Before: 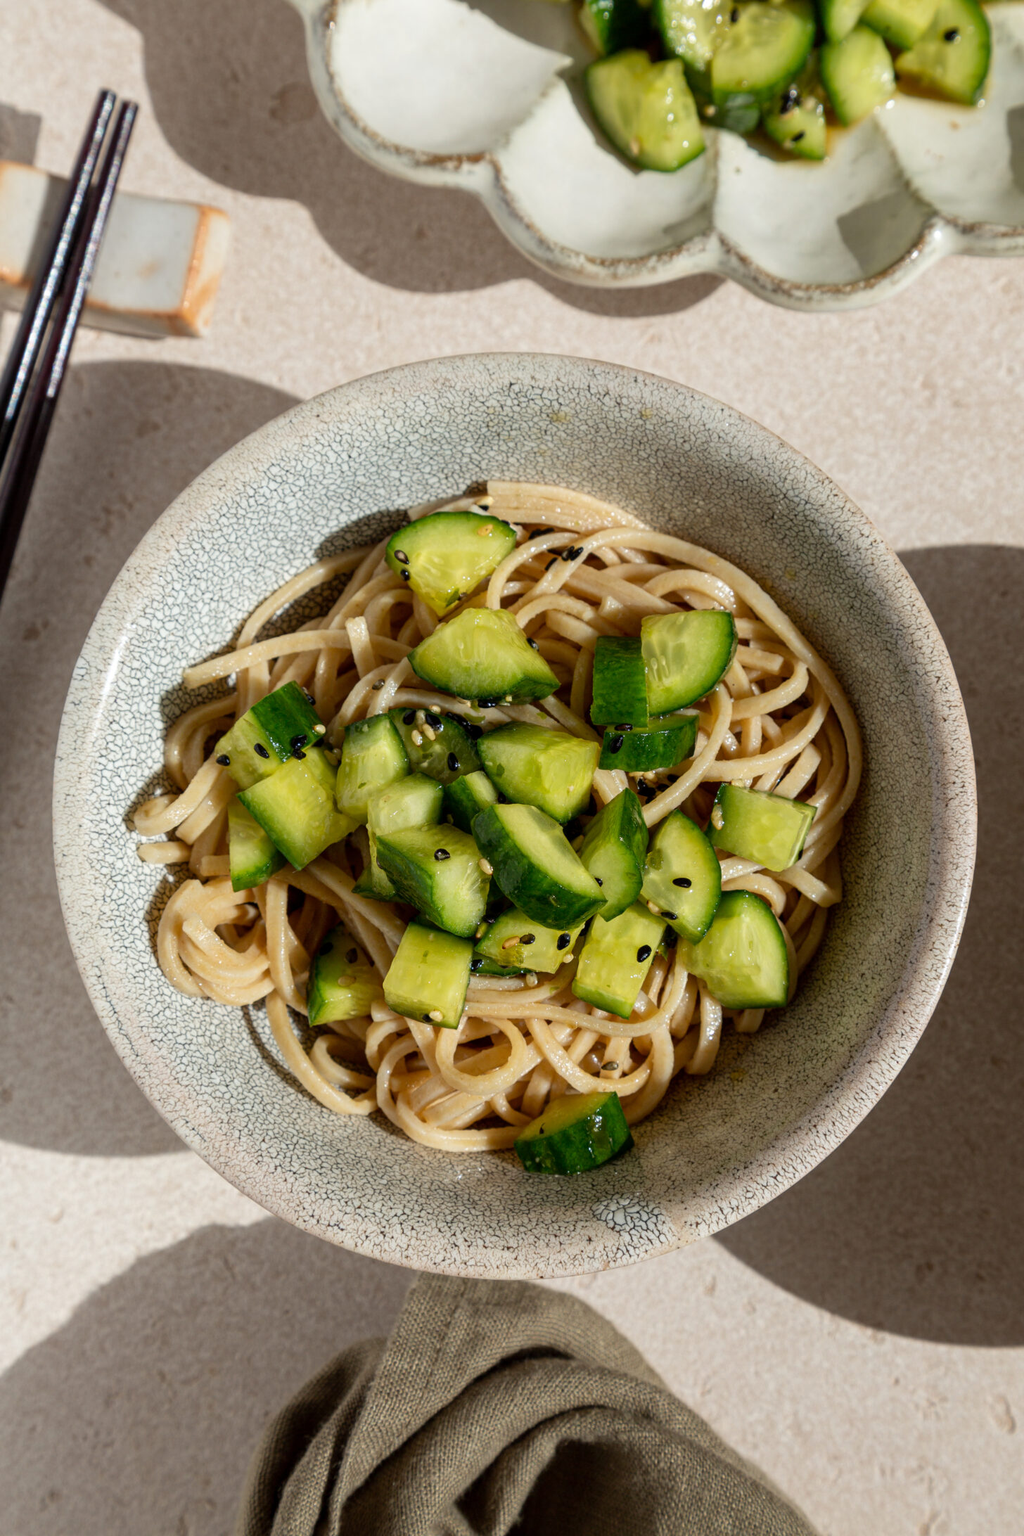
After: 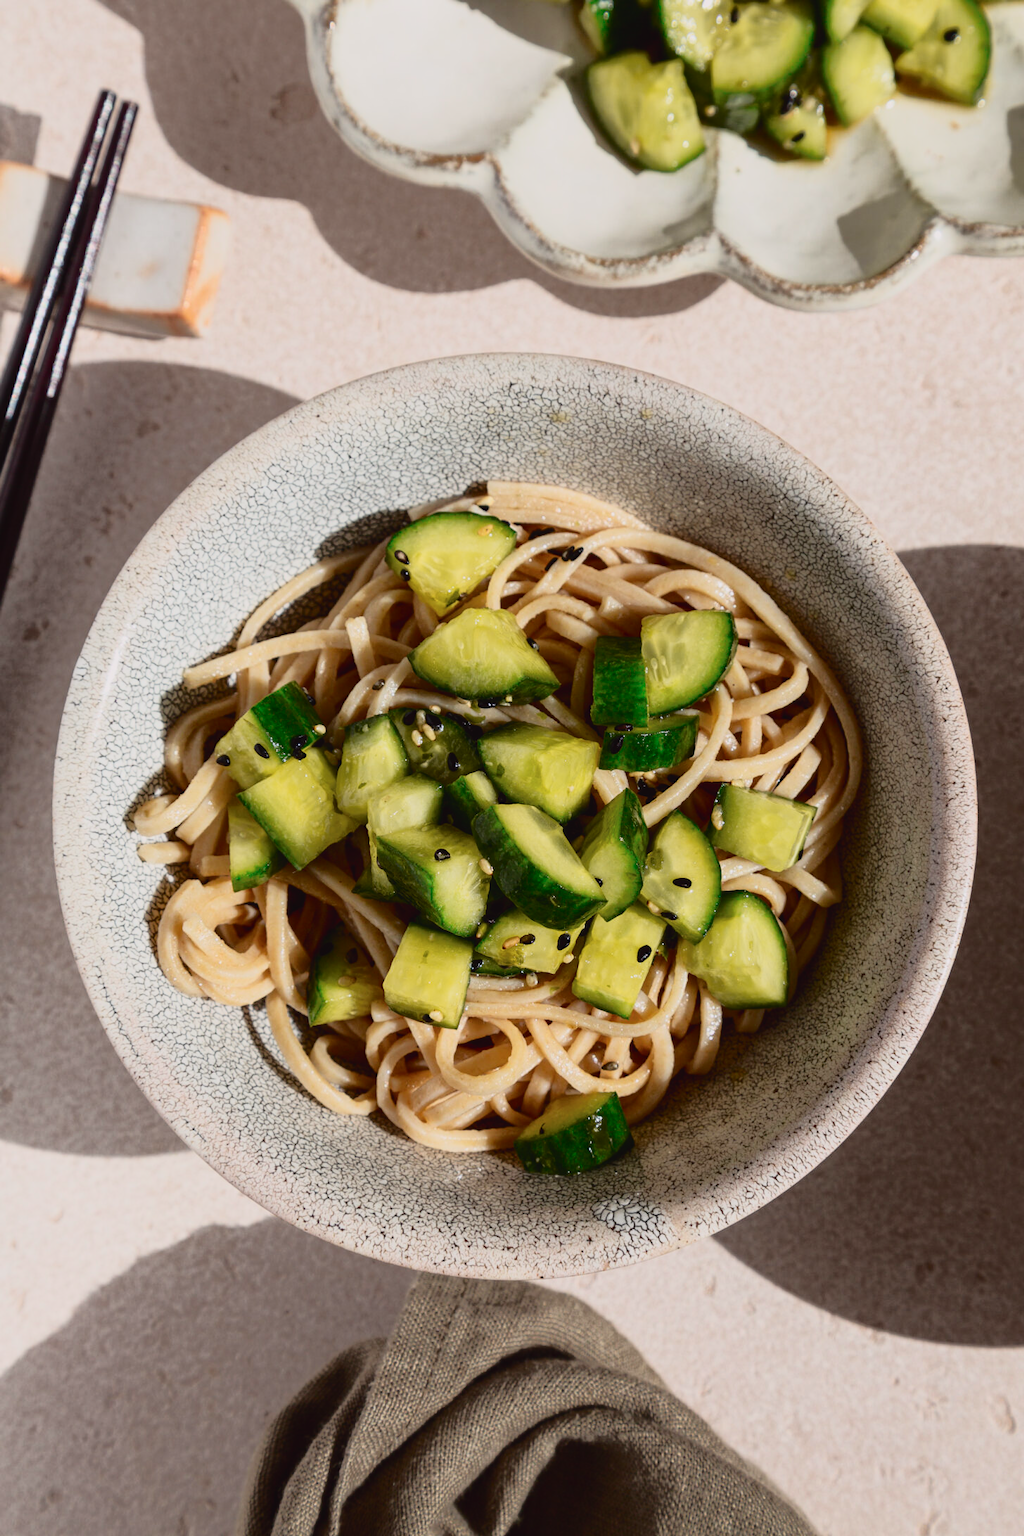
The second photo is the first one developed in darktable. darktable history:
tone curve: curves: ch0 [(0, 0.032) (0.094, 0.08) (0.265, 0.208) (0.41, 0.417) (0.498, 0.496) (0.638, 0.673) (0.819, 0.841) (0.96, 0.899)]; ch1 [(0, 0) (0.161, 0.092) (0.37, 0.302) (0.417, 0.434) (0.495, 0.504) (0.576, 0.589) (0.725, 0.765) (1, 1)]; ch2 [(0, 0) (0.352, 0.403) (0.45, 0.469) (0.521, 0.515) (0.59, 0.579) (1, 1)], color space Lab, independent channels, preserve colors none
